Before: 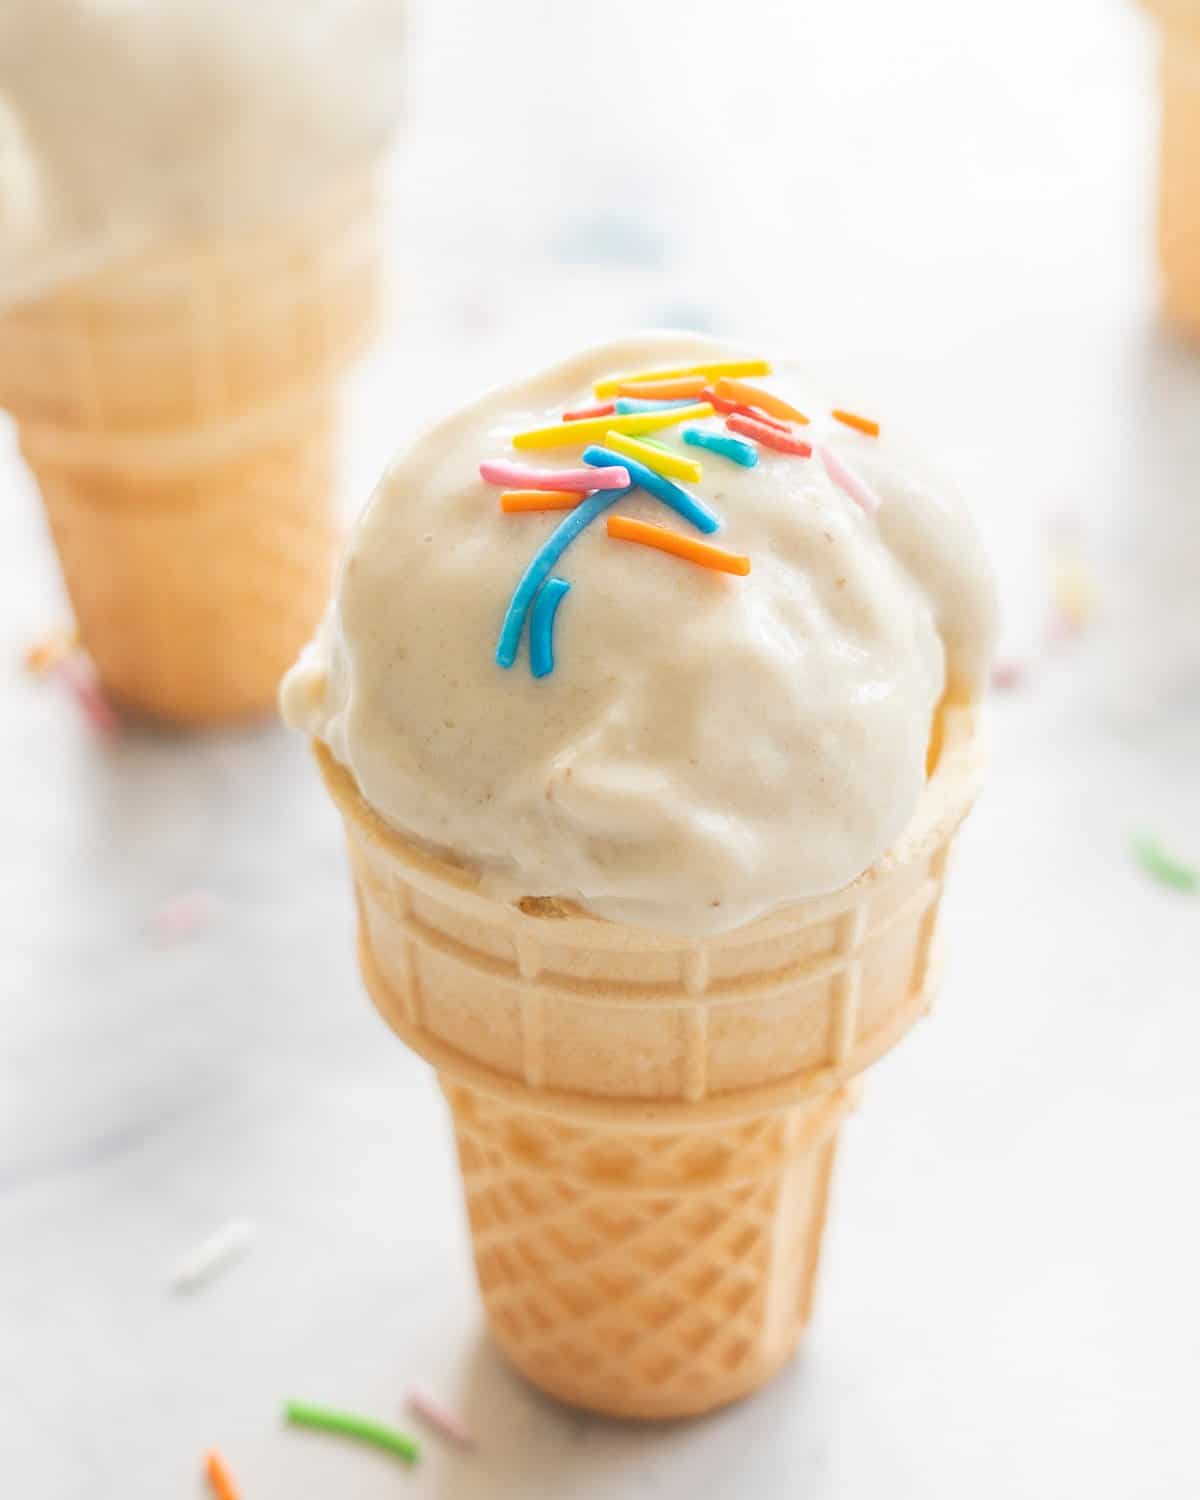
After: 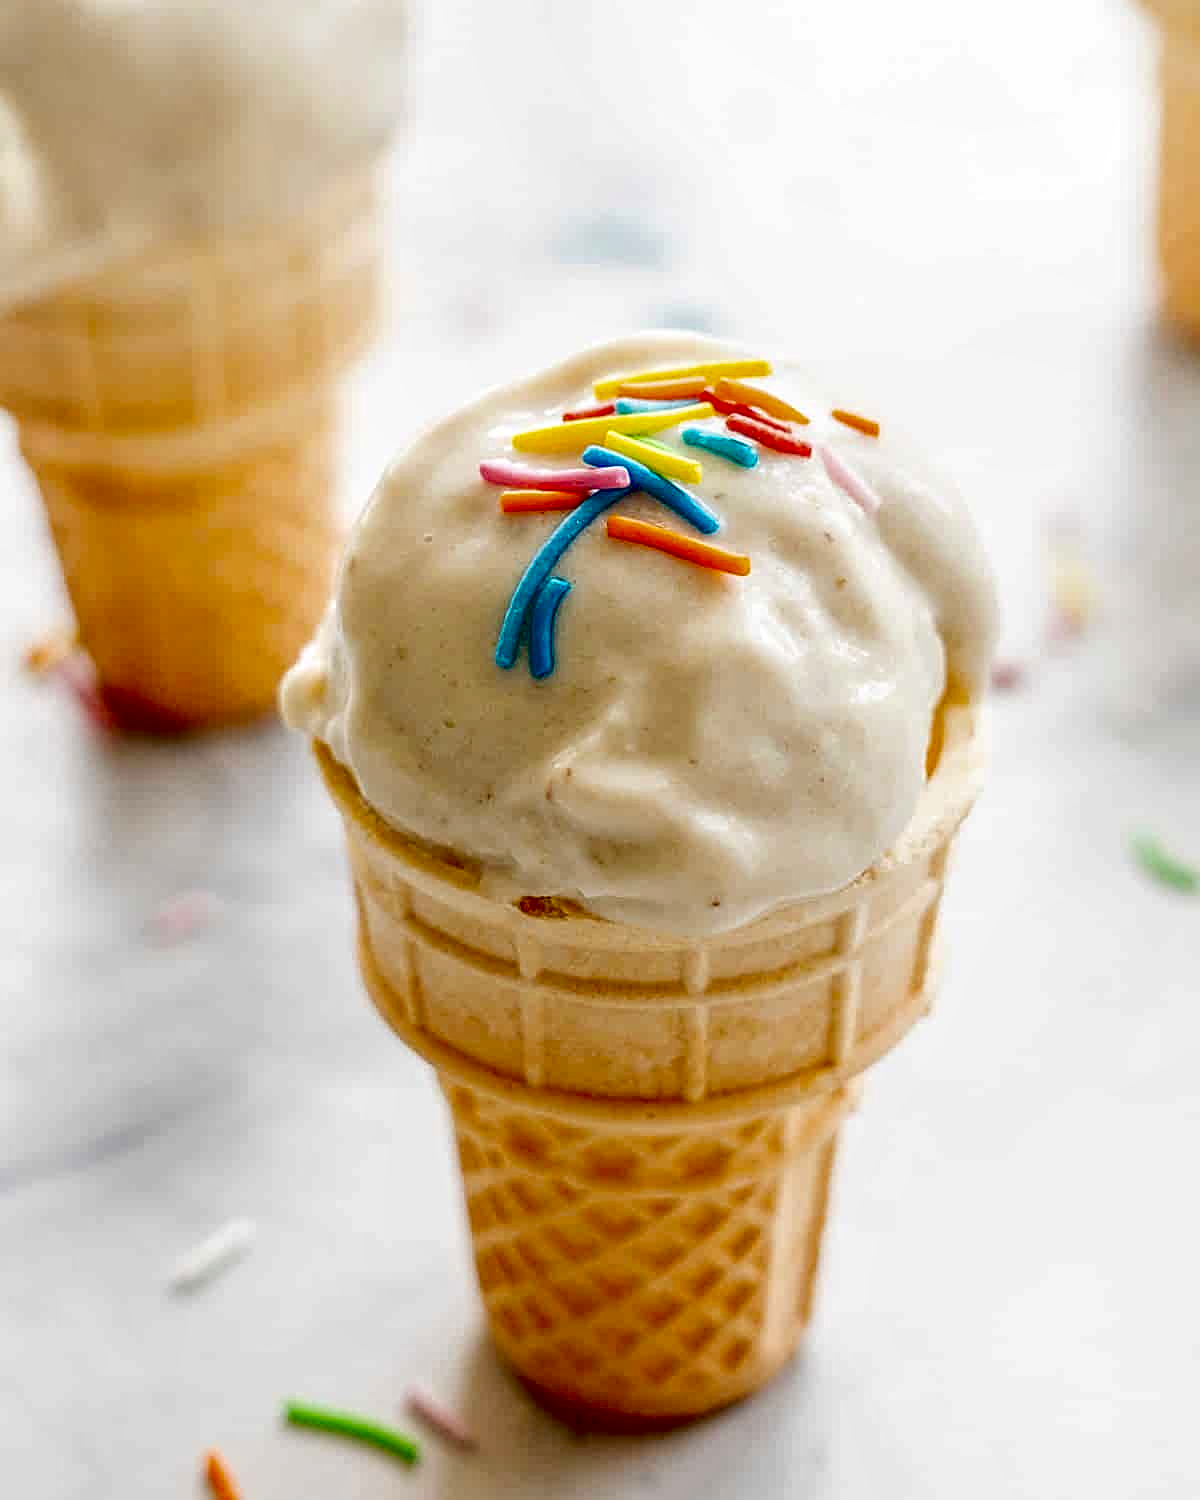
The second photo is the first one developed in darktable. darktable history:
exposure: black level correction 0.1, exposure -0.092 EV, compensate highlight preservation false
sharpen: on, module defaults
local contrast: highlights 59%, detail 145%
contrast brightness saturation: contrast 0.07, brightness -0.14, saturation 0.11
